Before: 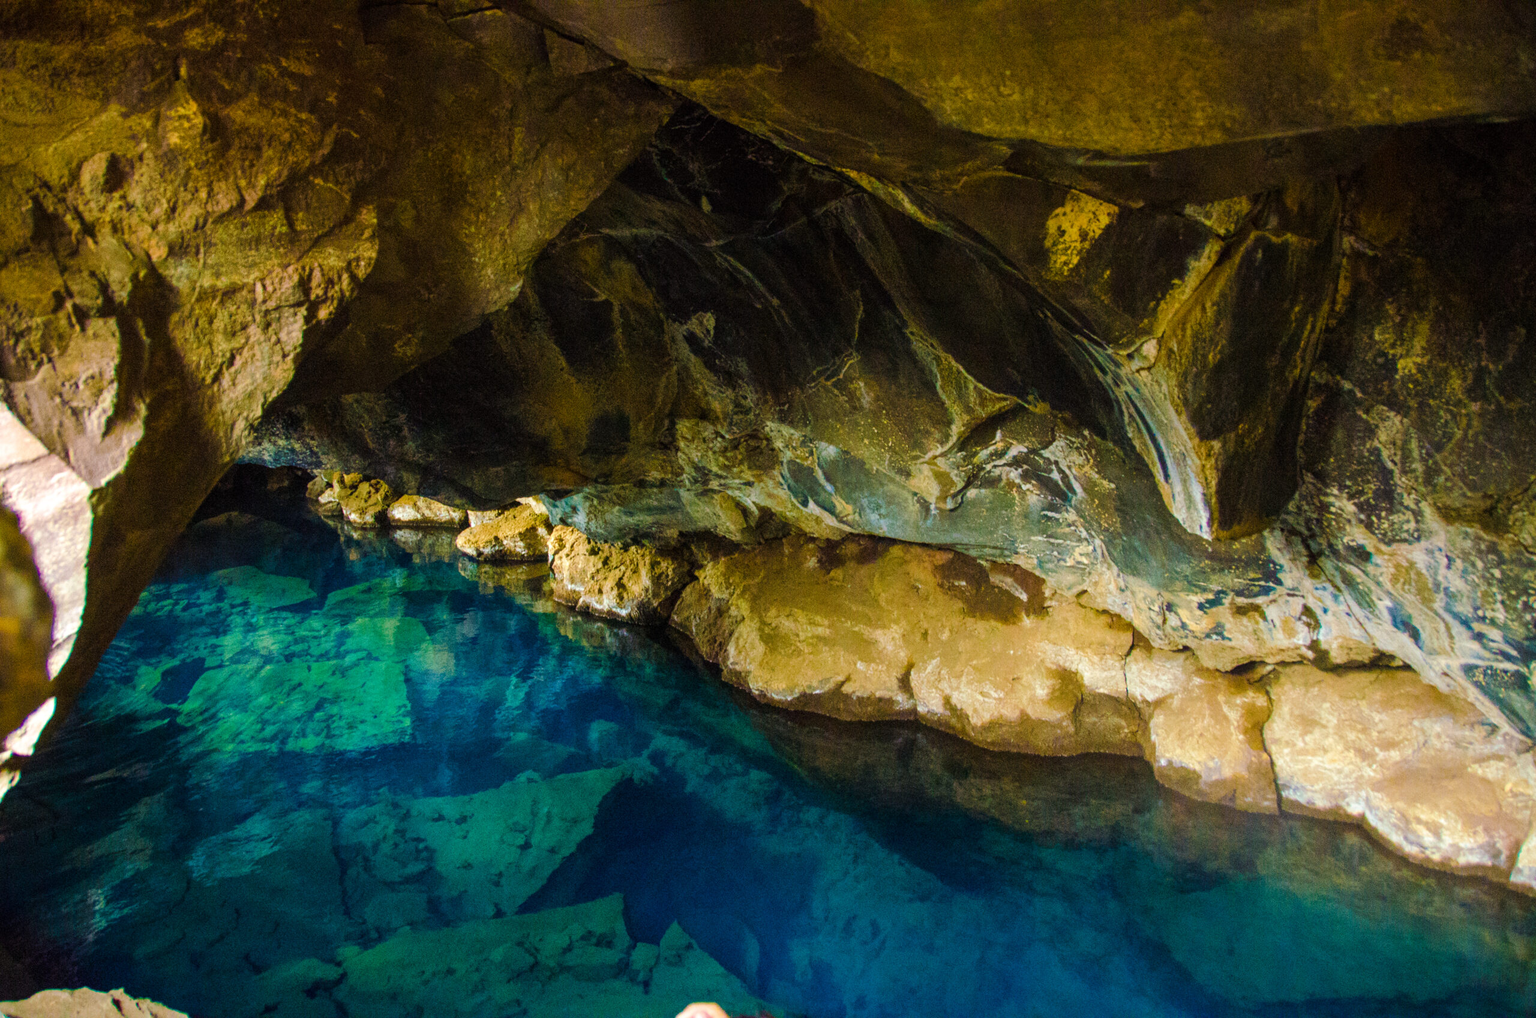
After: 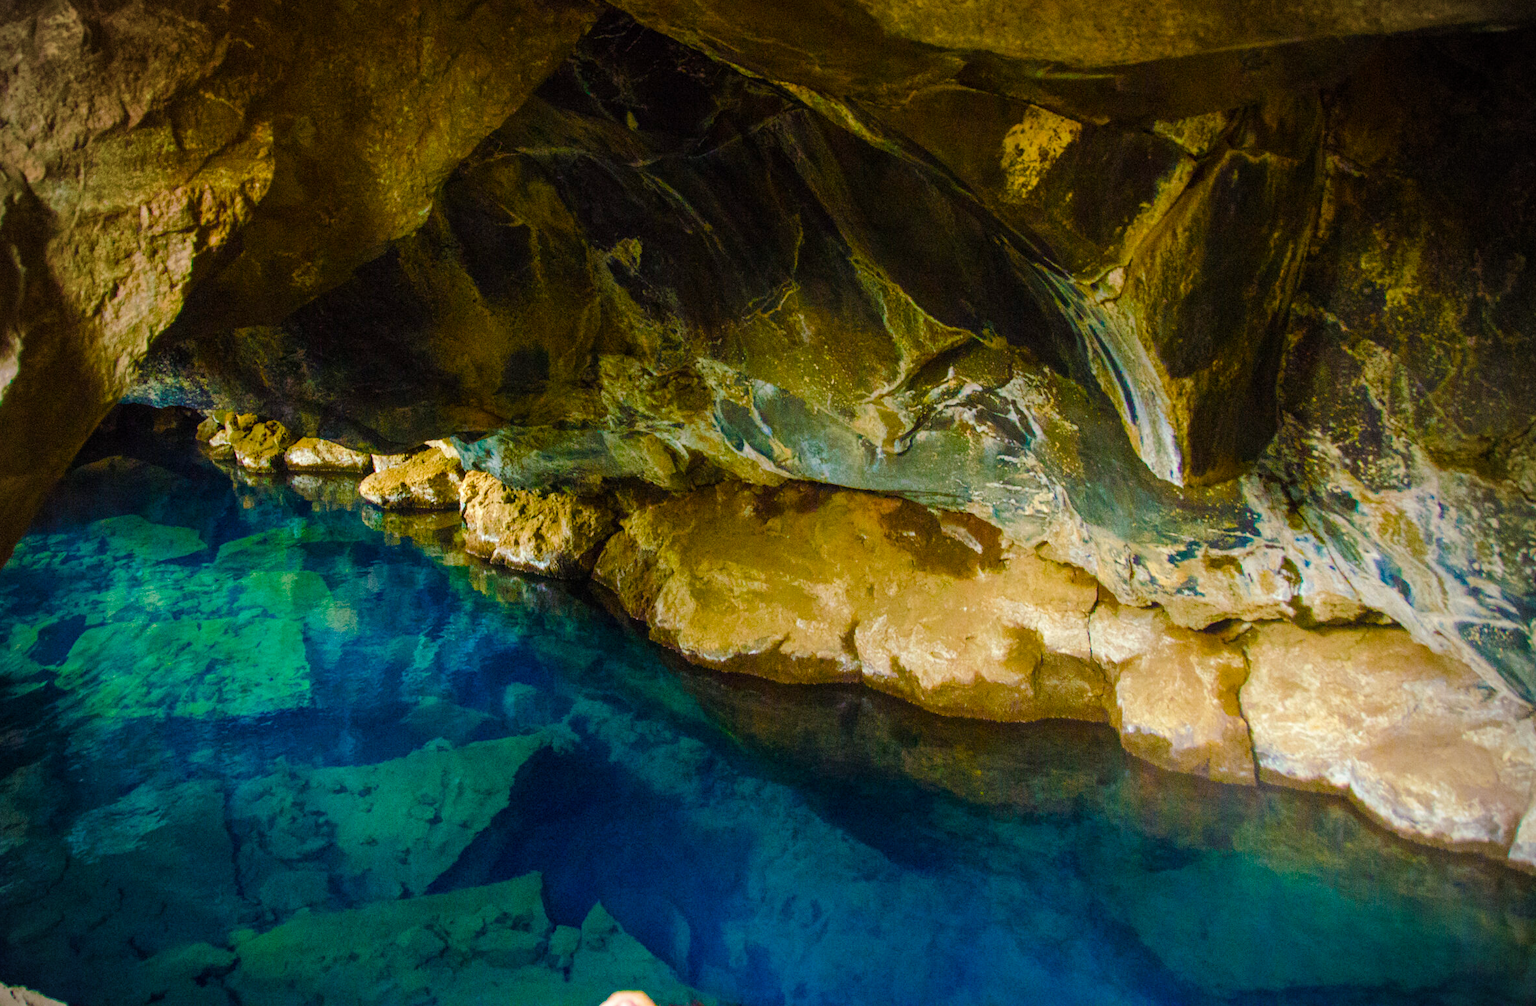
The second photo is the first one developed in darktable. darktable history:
color balance rgb: perceptual saturation grading › global saturation 20%, perceptual saturation grading › highlights -25%, perceptual saturation grading › shadows 25%
crop and rotate: left 8.262%, top 9.226%
vibrance: on, module defaults
vignetting: unbound false
